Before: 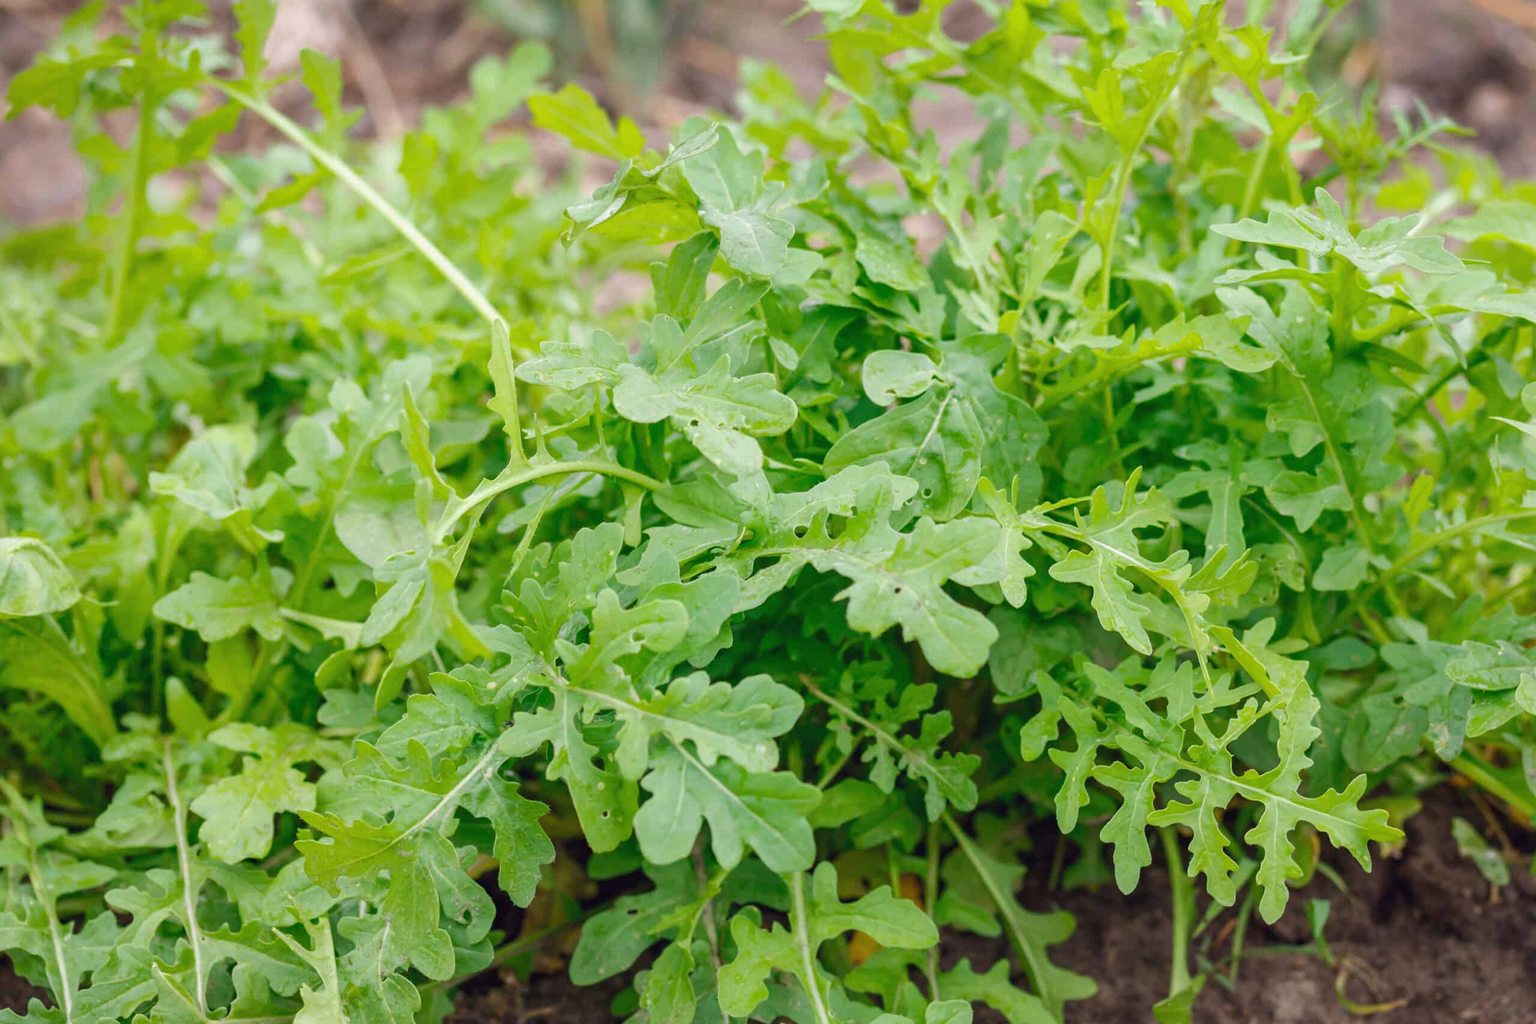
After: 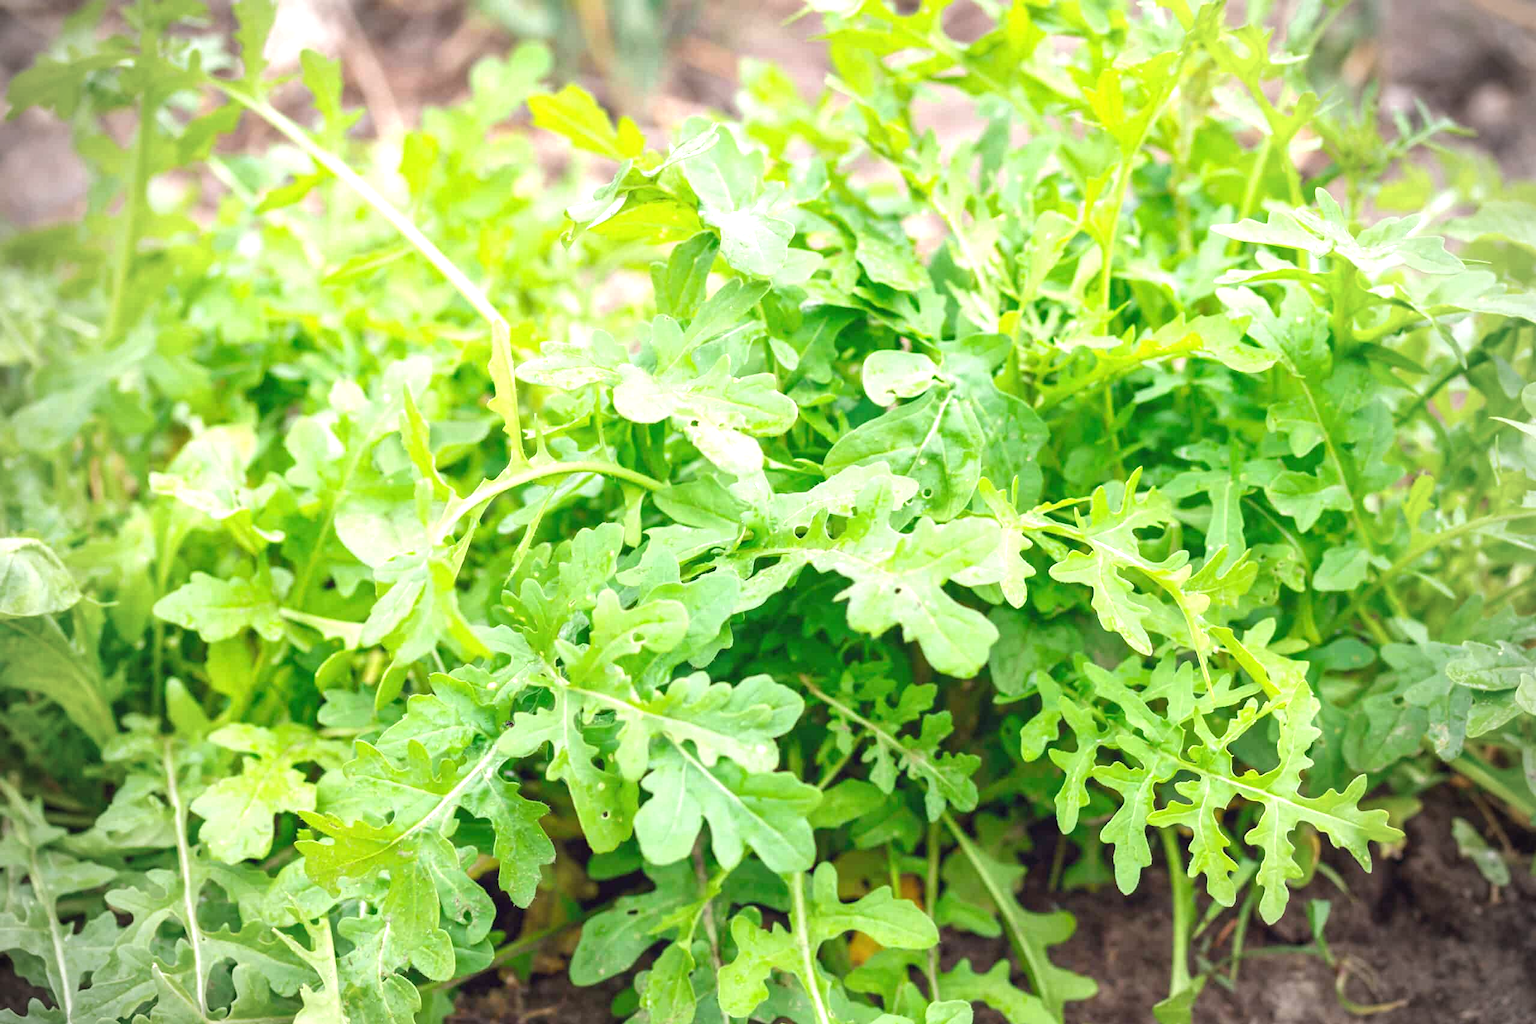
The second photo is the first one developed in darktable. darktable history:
vignetting: fall-off start 73.9%
exposure: exposure 1 EV, compensate highlight preservation false
